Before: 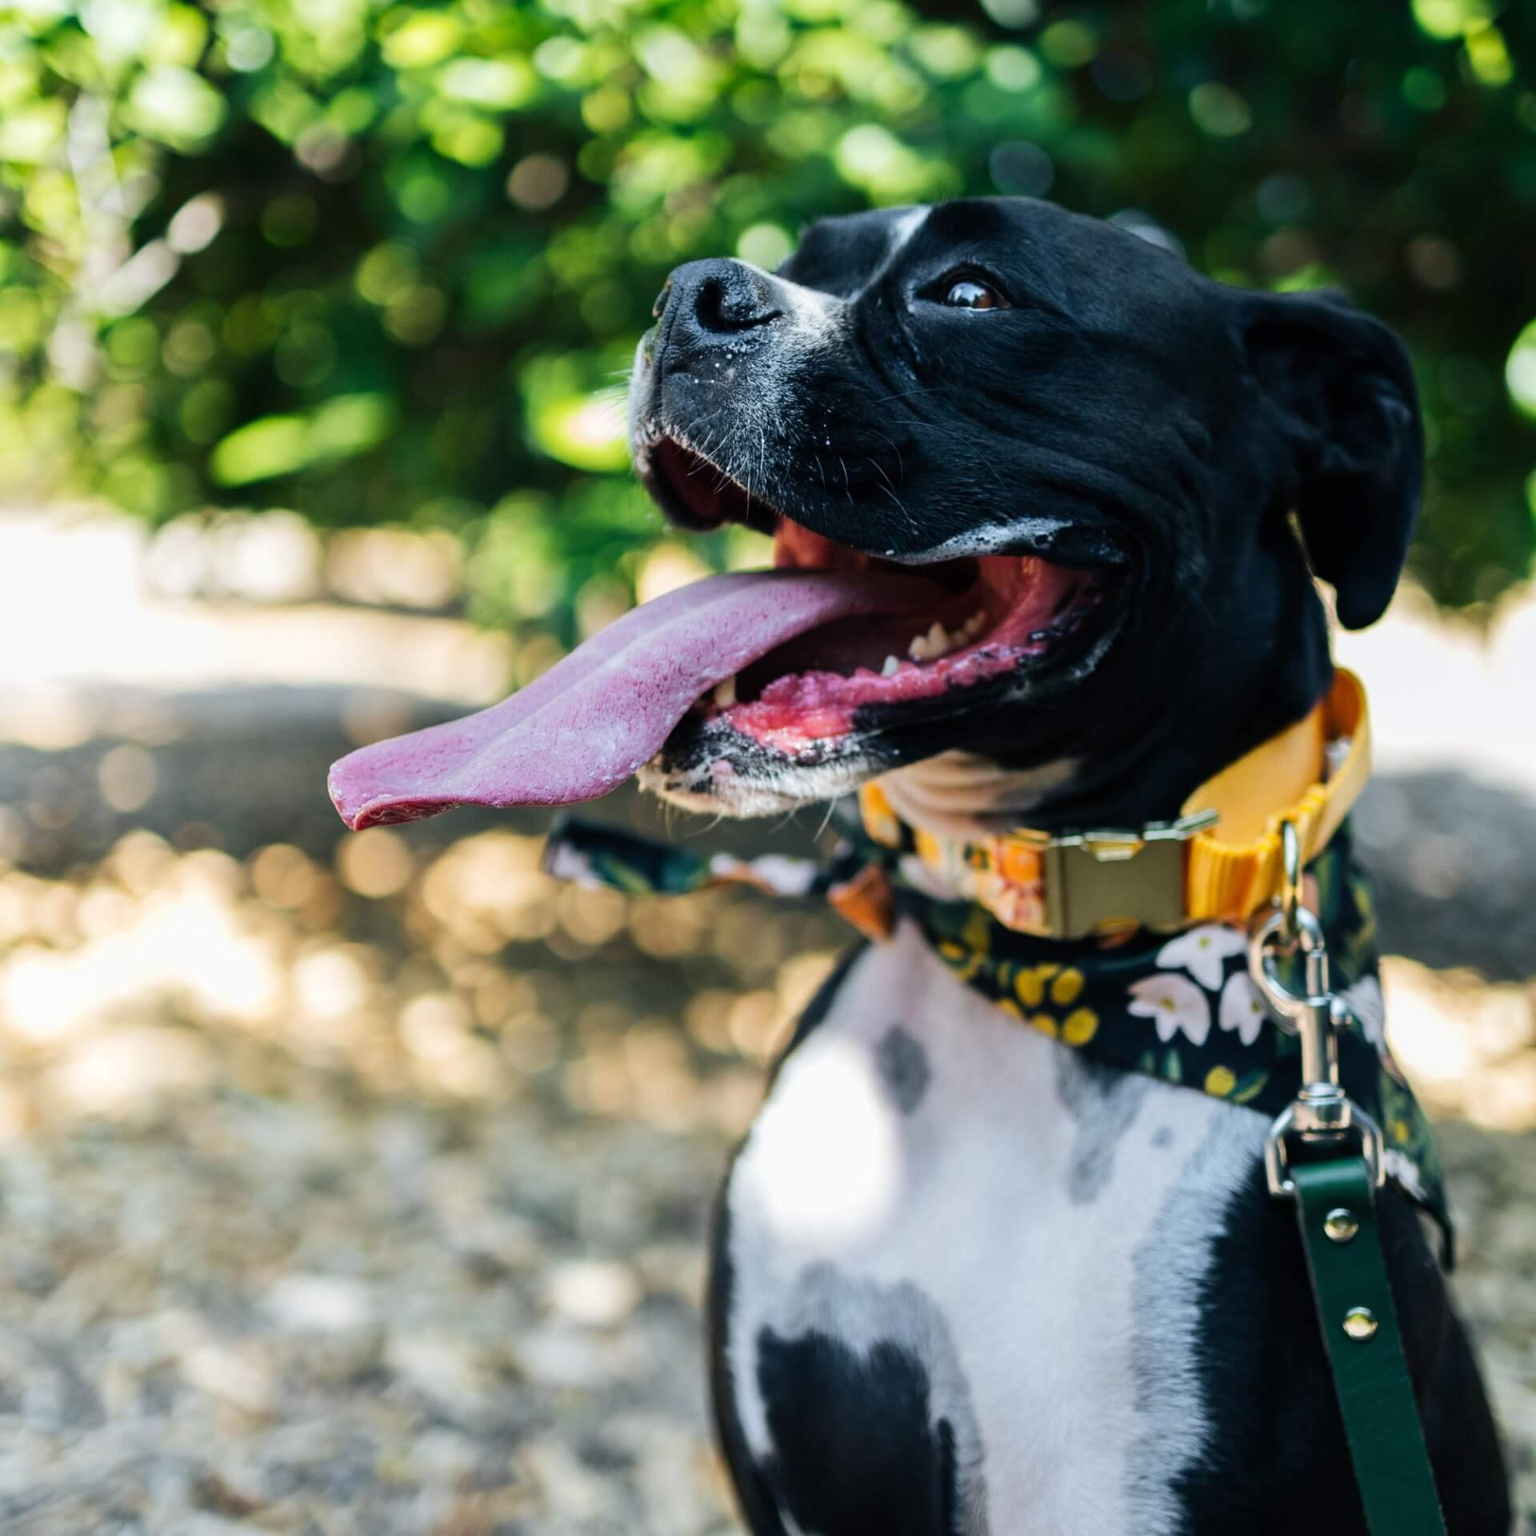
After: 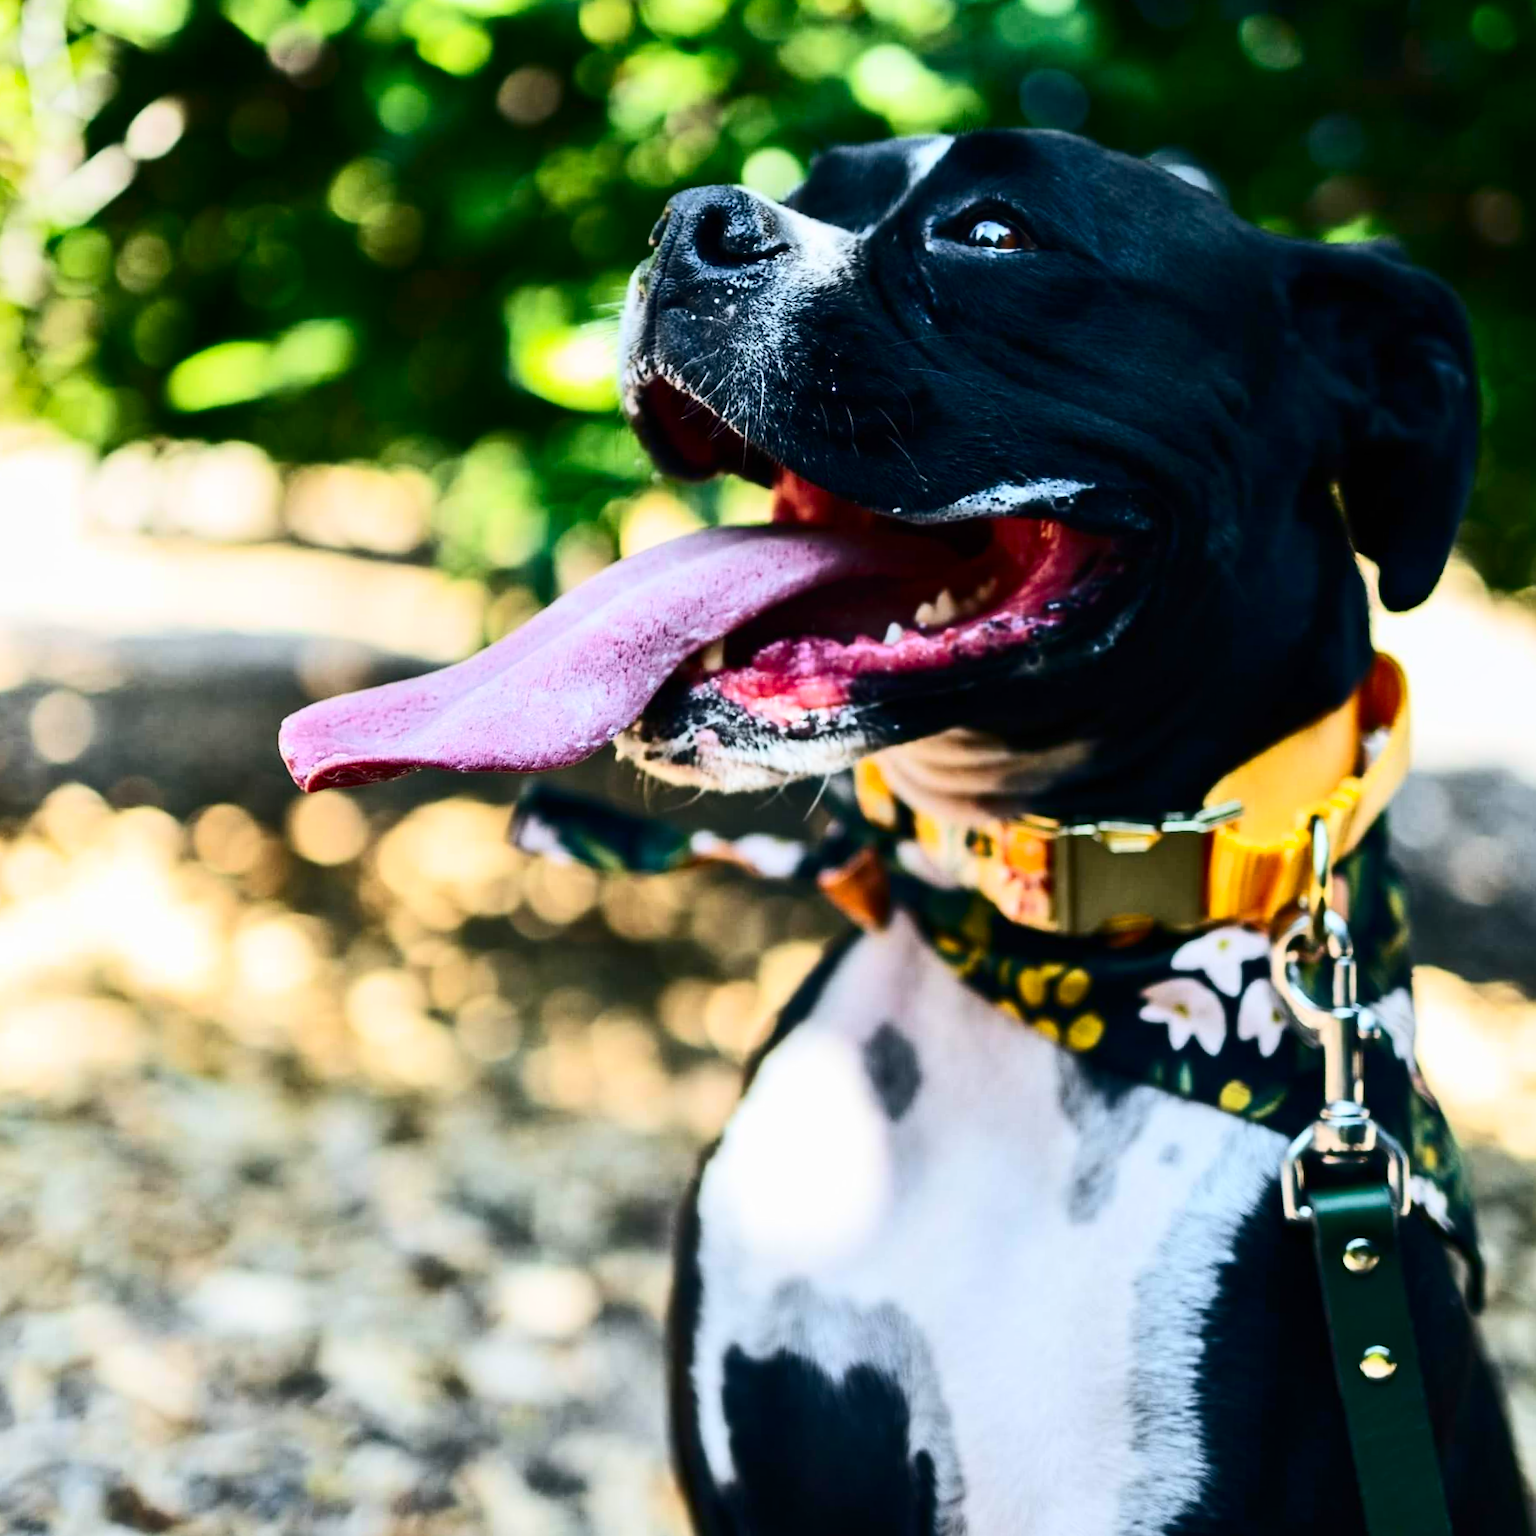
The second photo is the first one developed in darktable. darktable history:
crop and rotate: angle -1.96°, left 3.097%, top 4.154%, right 1.586%, bottom 0.529%
contrast brightness saturation: contrast 0.4, brightness 0.05, saturation 0.25
shadows and highlights: shadows 32.83, highlights -47.7, soften with gaussian
